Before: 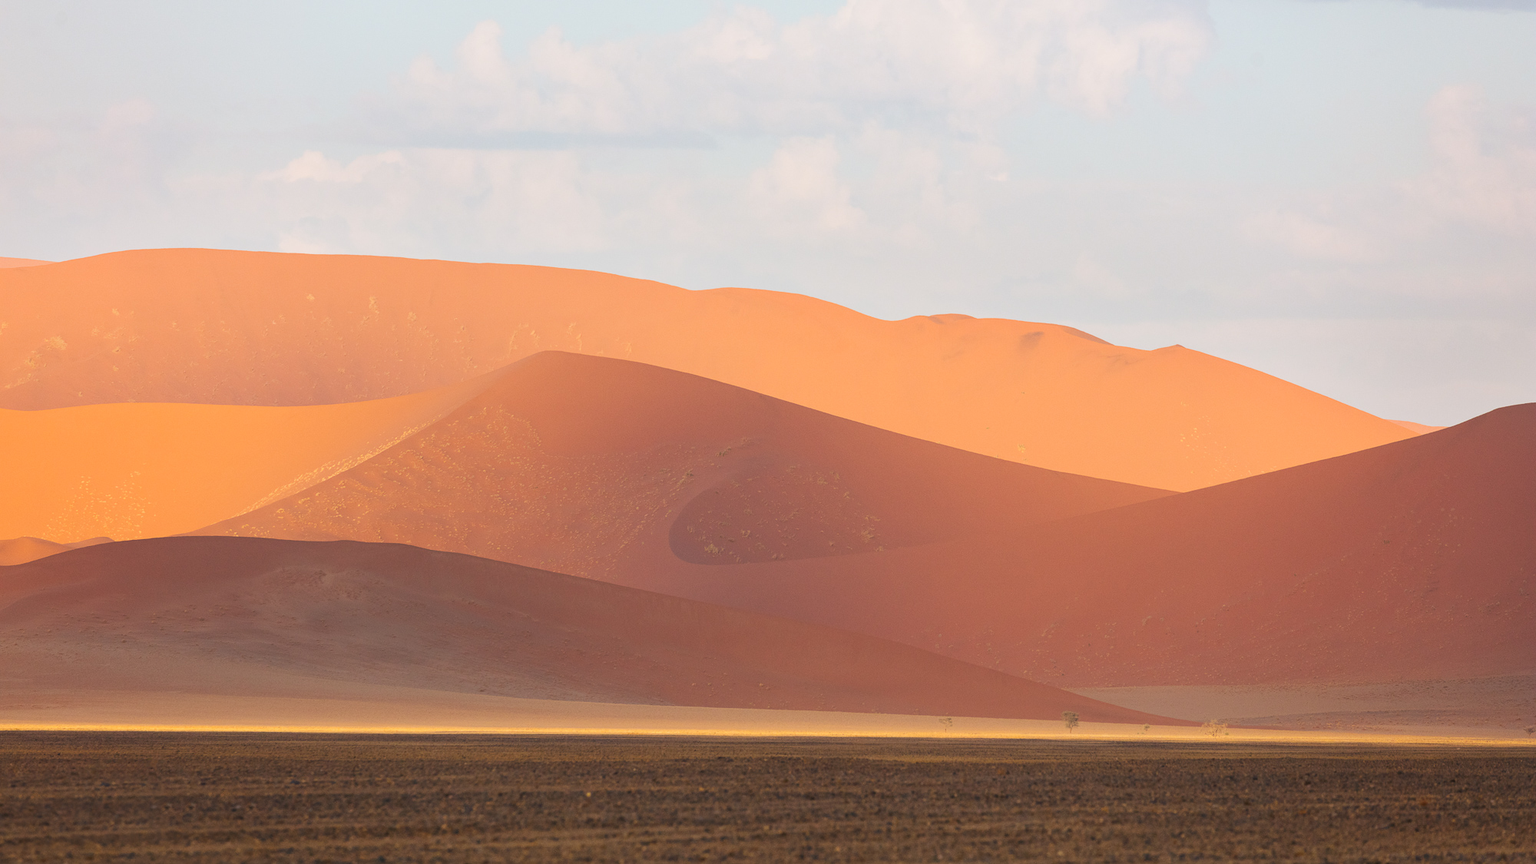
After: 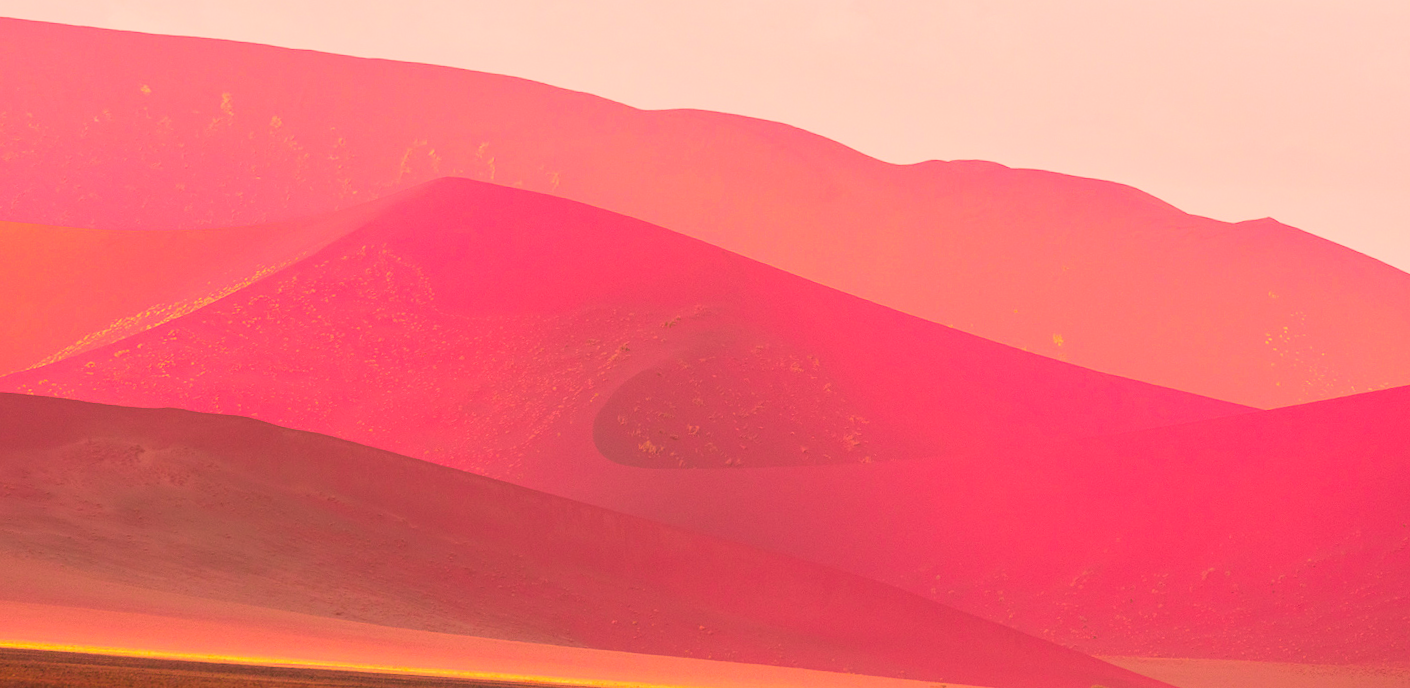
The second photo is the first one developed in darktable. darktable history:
crop and rotate: angle -3.37°, left 9.79%, top 20.73%, right 12.42%, bottom 11.82%
color balance rgb: shadows lift › luminance -5%, shadows lift › chroma 1.1%, shadows lift › hue 219°, power › luminance 10%, power › chroma 2.83%, power › hue 60°, highlights gain › chroma 4.52%, highlights gain › hue 33.33°, saturation formula JzAzBz (2021)
color zones: curves: ch0 [(0, 0.533) (0.126, 0.533) (0.234, 0.533) (0.368, 0.357) (0.5, 0.5) (0.625, 0.5) (0.74, 0.637) (0.875, 0.5)]; ch1 [(0.004, 0.708) (0.129, 0.662) (0.25, 0.5) (0.375, 0.331) (0.496, 0.396) (0.625, 0.649) (0.739, 0.26) (0.875, 0.5) (1, 0.478)]; ch2 [(0, 0.409) (0.132, 0.403) (0.236, 0.558) (0.379, 0.448) (0.5, 0.5) (0.625, 0.5) (0.691, 0.39) (0.875, 0.5)]
